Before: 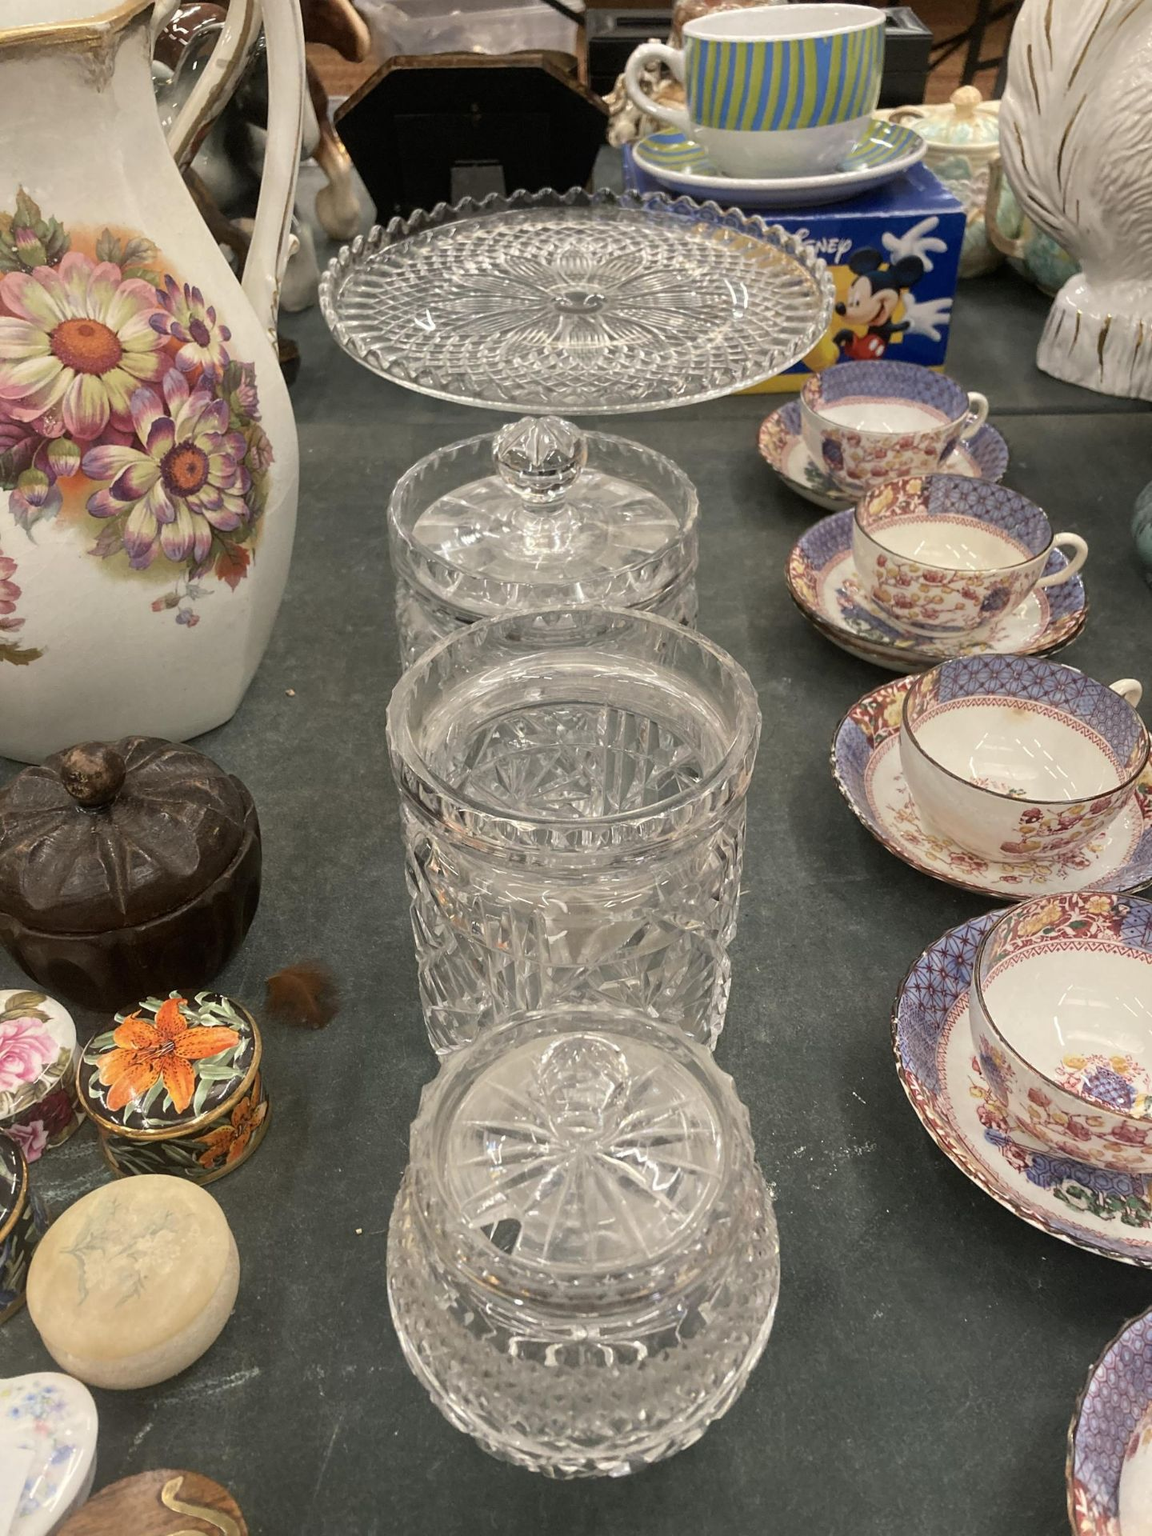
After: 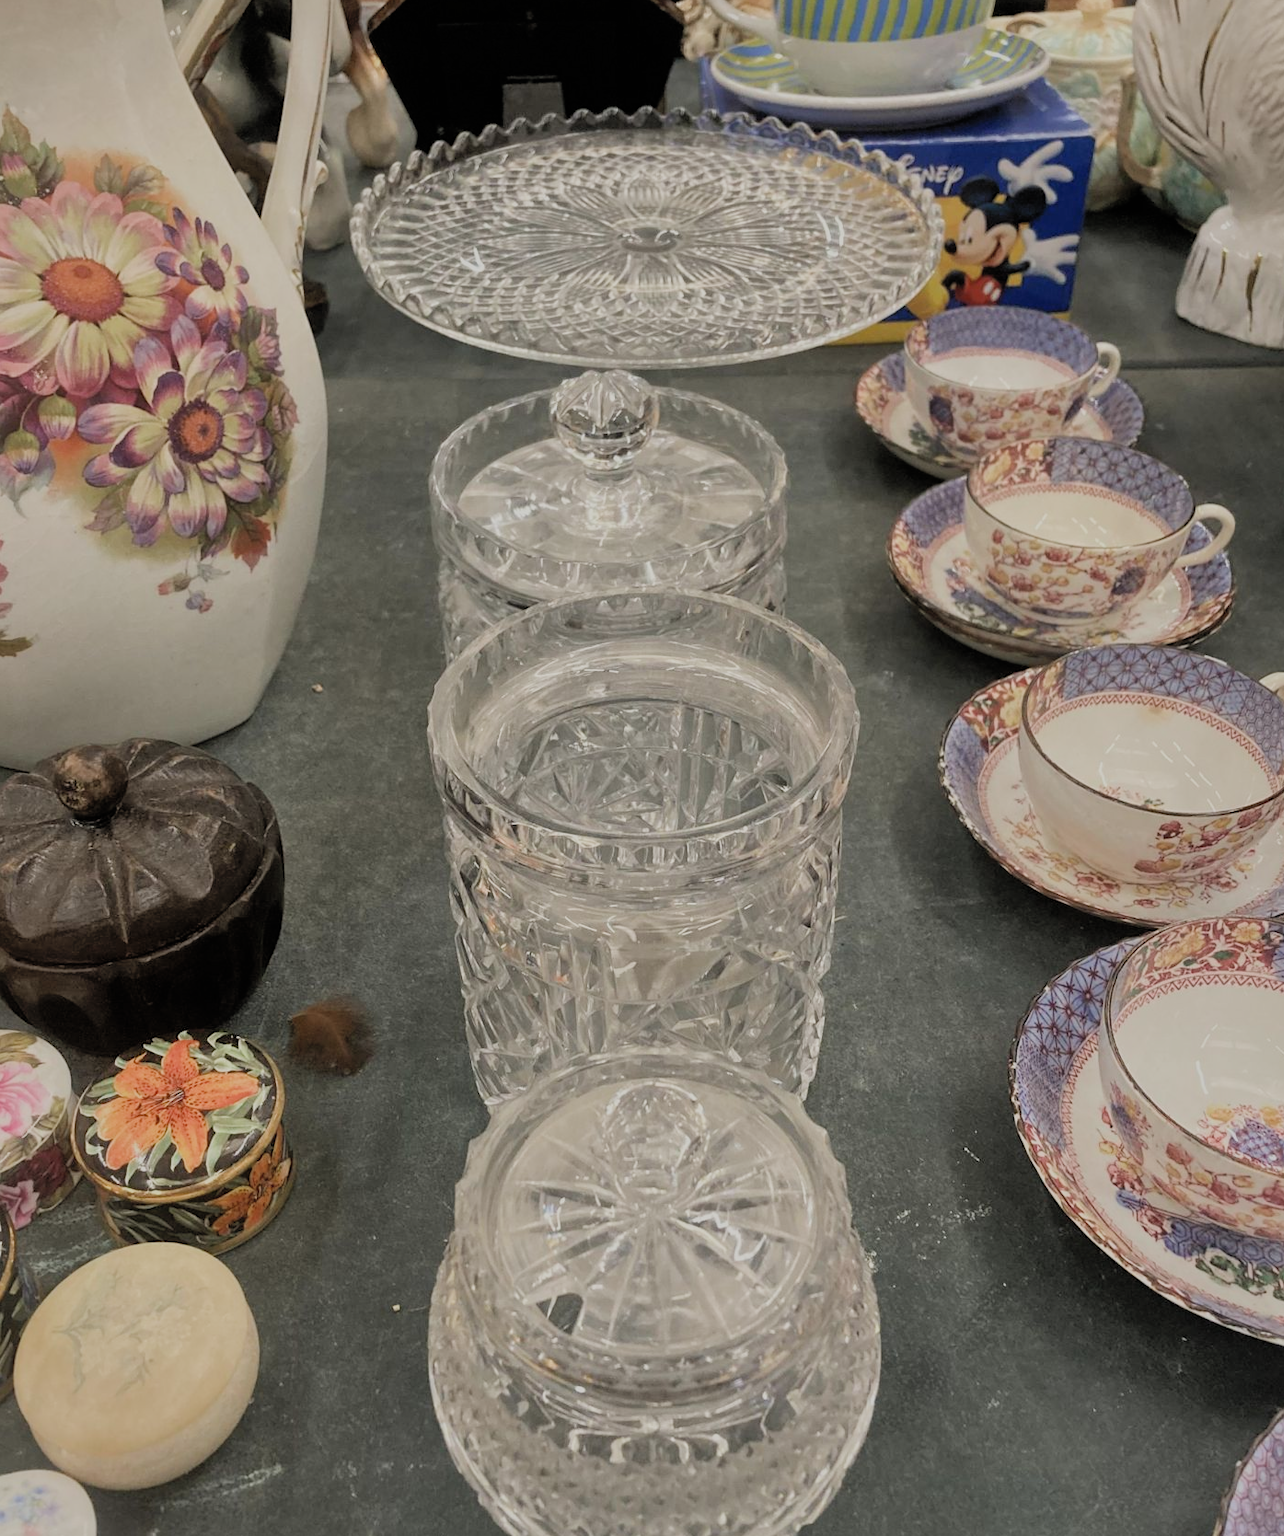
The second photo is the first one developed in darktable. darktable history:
filmic rgb: black relative exposure -7.65 EV, white relative exposure 4.56 EV, hardness 3.61, color science v4 (2020)
crop: left 1.298%, top 6.195%, right 1.74%, bottom 6.856%
color calibration: gray › normalize channels true, illuminant same as pipeline (D50), adaptation XYZ, x 0.347, y 0.358, temperature 5016.66 K, gamut compression 0.004
shadows and highlights: on, module defaults
color correction: highlights b* -0.06, saturation 0.99
